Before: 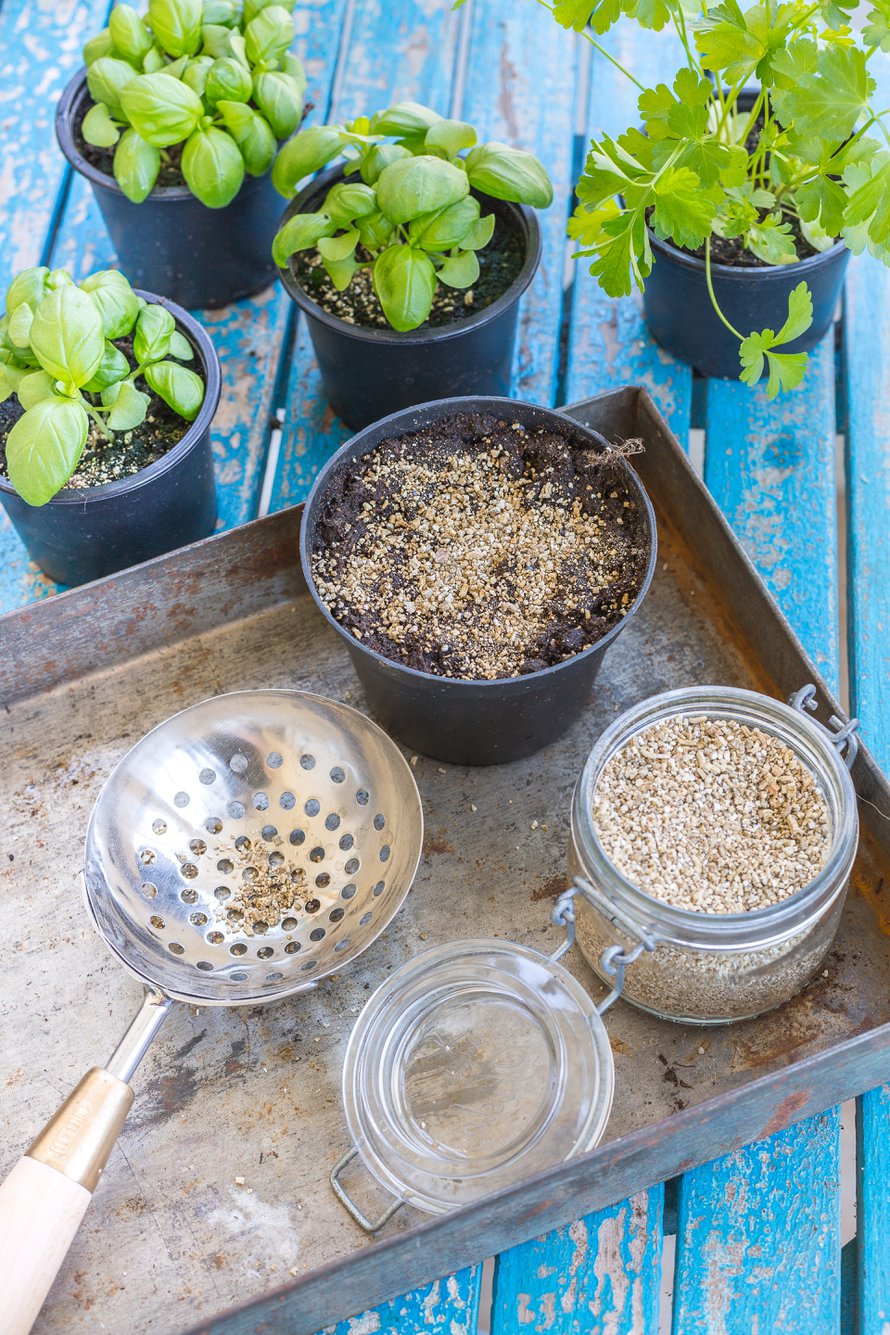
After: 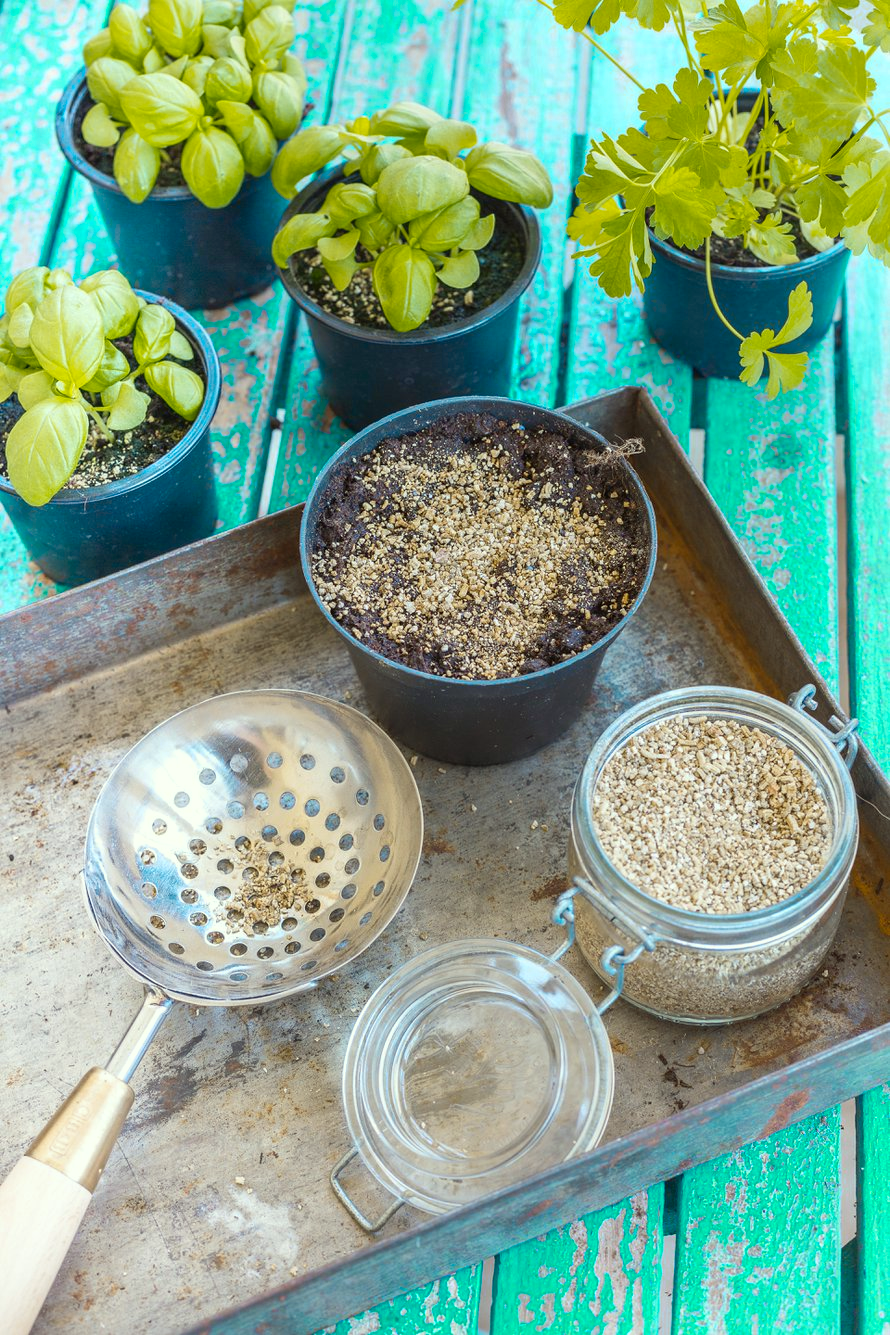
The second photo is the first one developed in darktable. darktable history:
color correction: highlights a* -4.73, highlights b* 5.06, saturation 0.97
color zones: curves: ch0 [(0.254, 0.492) (0.724, 0.62)]; ch1 [(0.25, 0.528) (0.719, 0.796)]; ch2 [(0, 0.472) (0.25, 0.5) (0.73, 0.184)]
